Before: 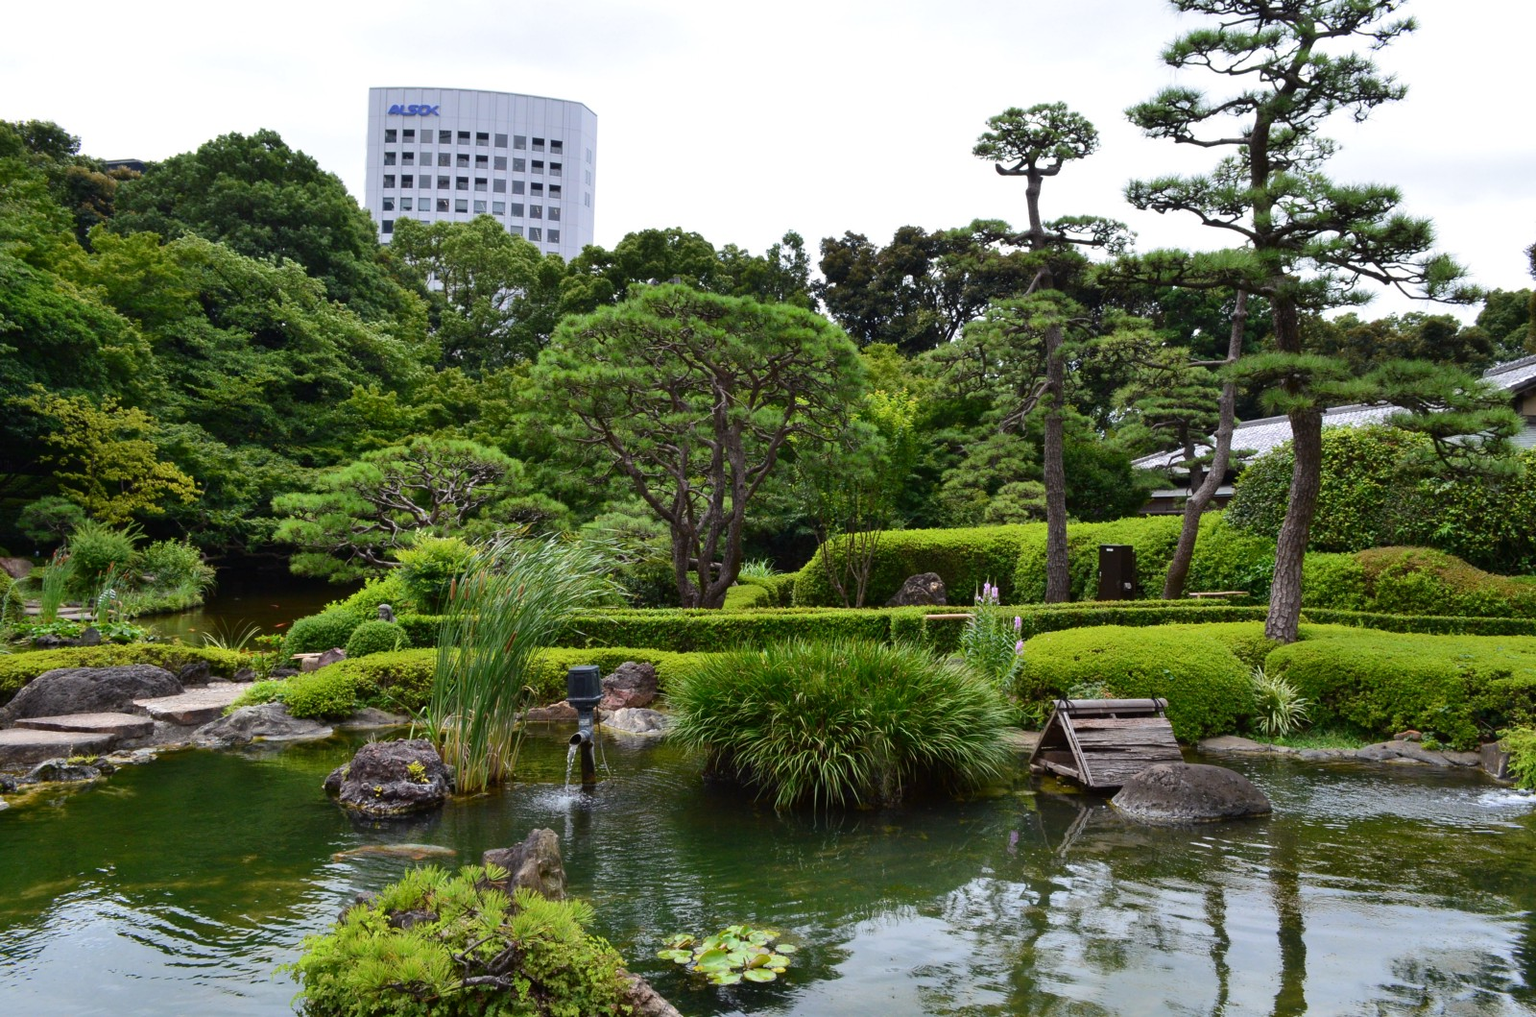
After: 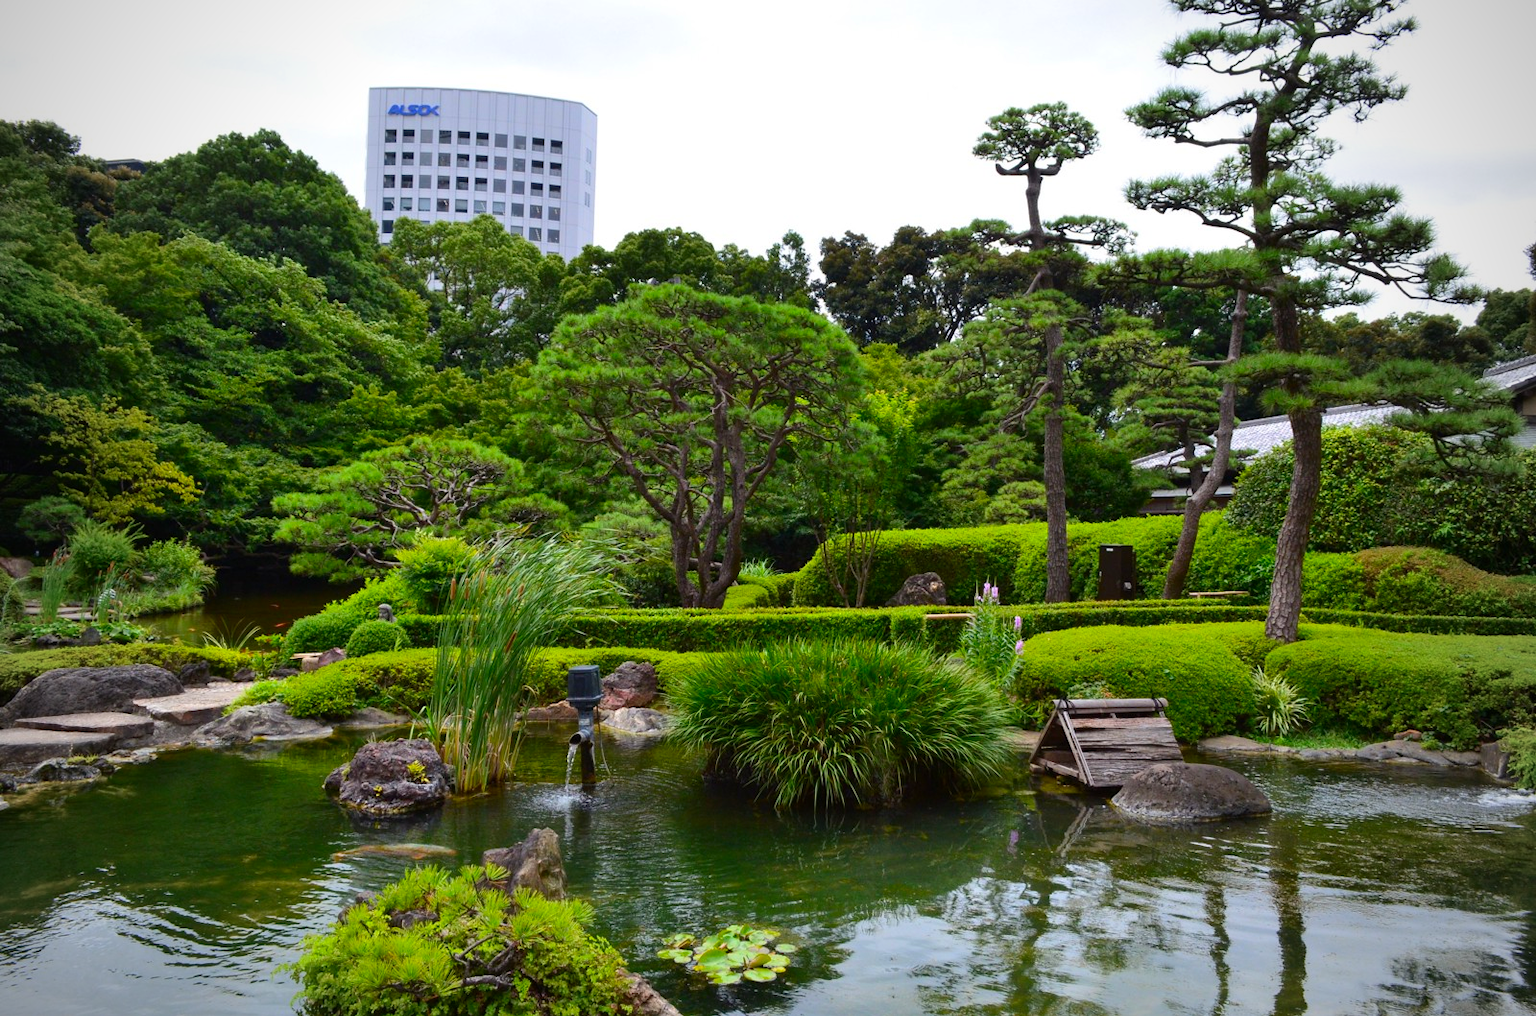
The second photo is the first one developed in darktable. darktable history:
color correction: saturation 1.32
vignetting: fall-off start 74.49%, fall-off radius 65.9%, brightness -0.628, saturation -0.68
